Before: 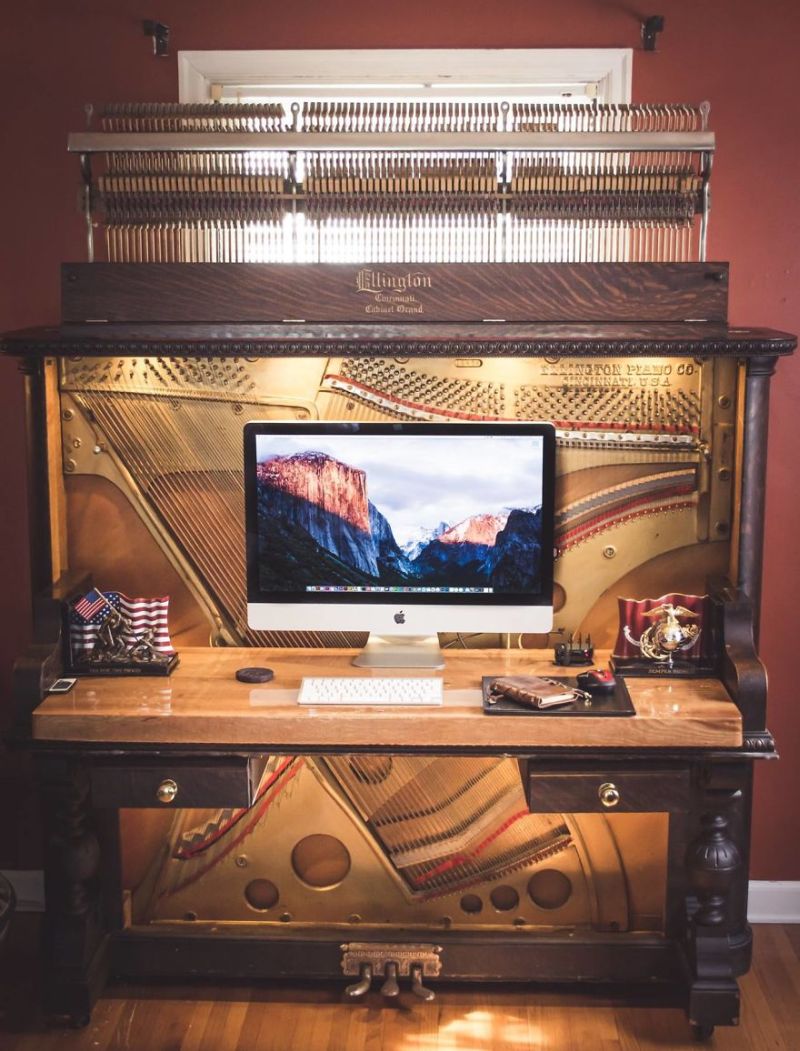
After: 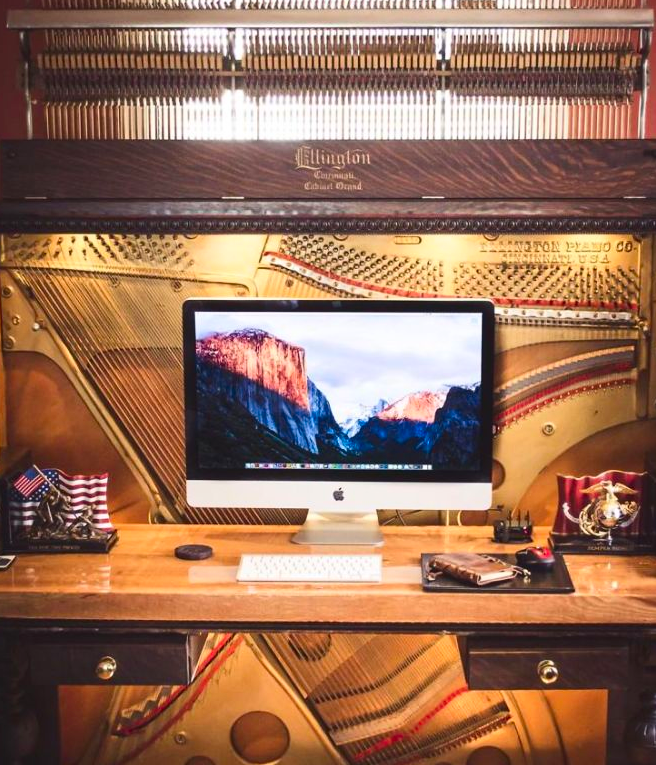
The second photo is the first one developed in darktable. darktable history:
contrast brightness saturation: contrast 0.157, saturation 0.318
crop: left 7.739%, top 11.762%, right 10.21%, bottom 15.445%
